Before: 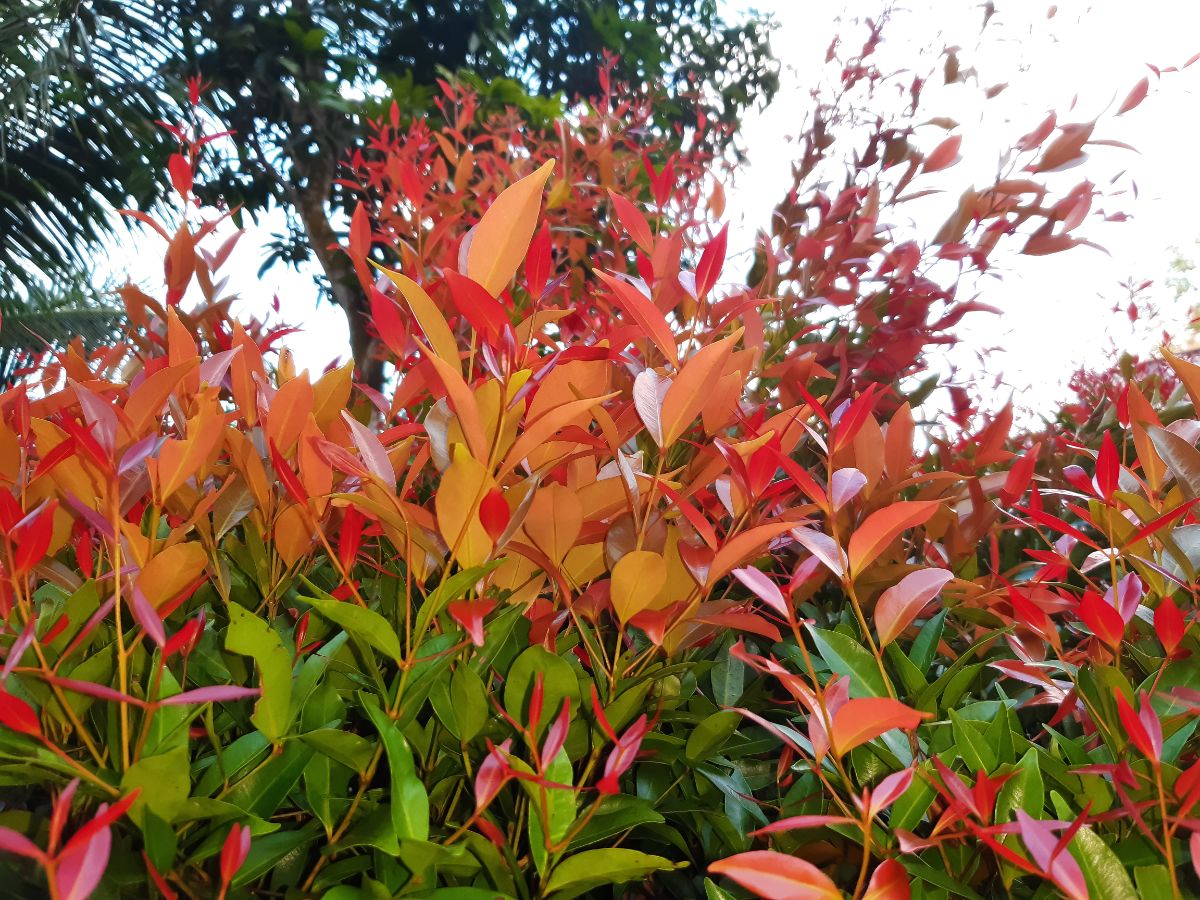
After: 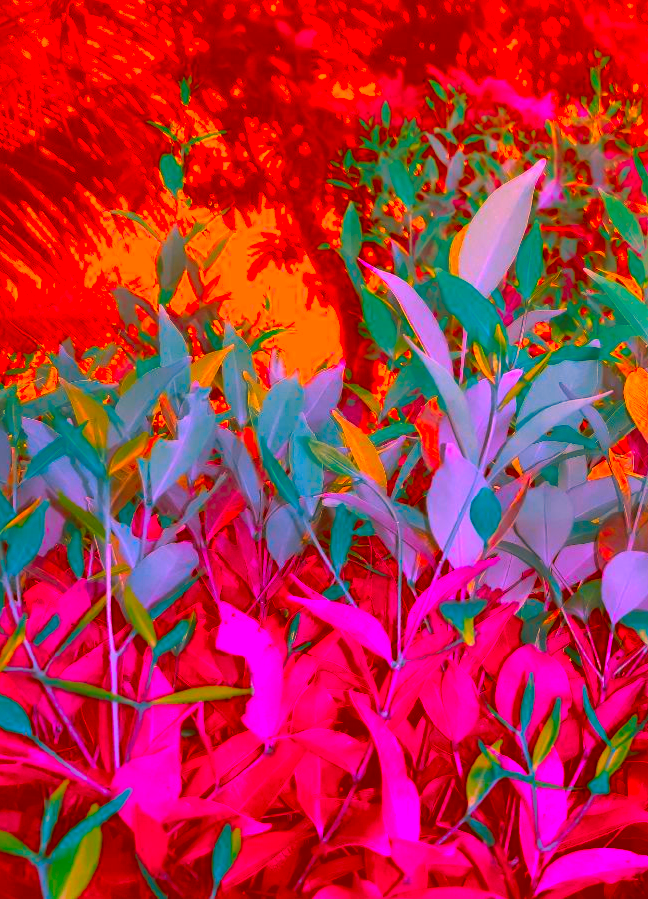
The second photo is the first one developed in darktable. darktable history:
crop: left 0.807%, right 45.138%, bottom 0.086%
color correction: highlights a* -38.96, highlights b* -39.84, shadows a* -39.75, shadows b* -39.42, saturation -2.94
